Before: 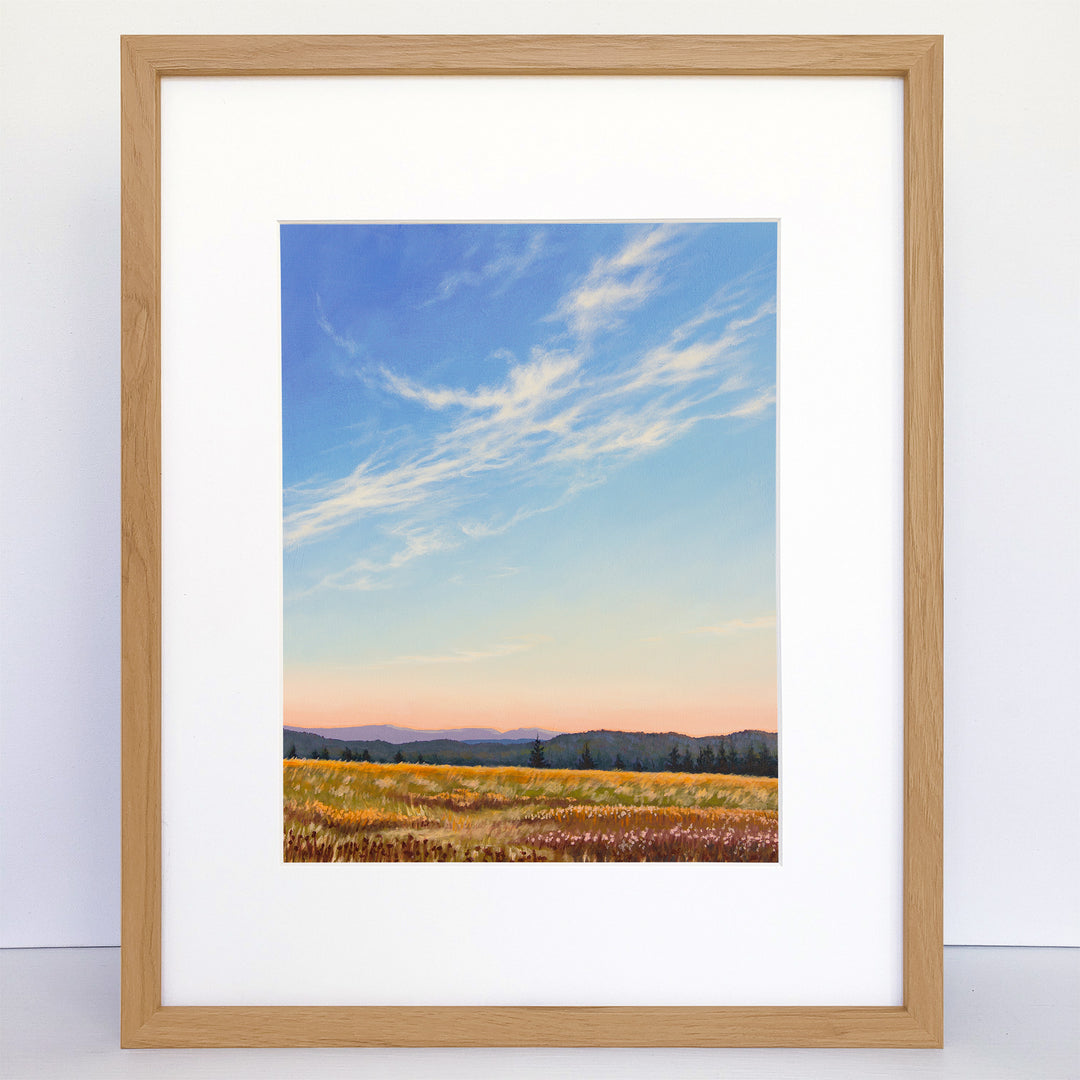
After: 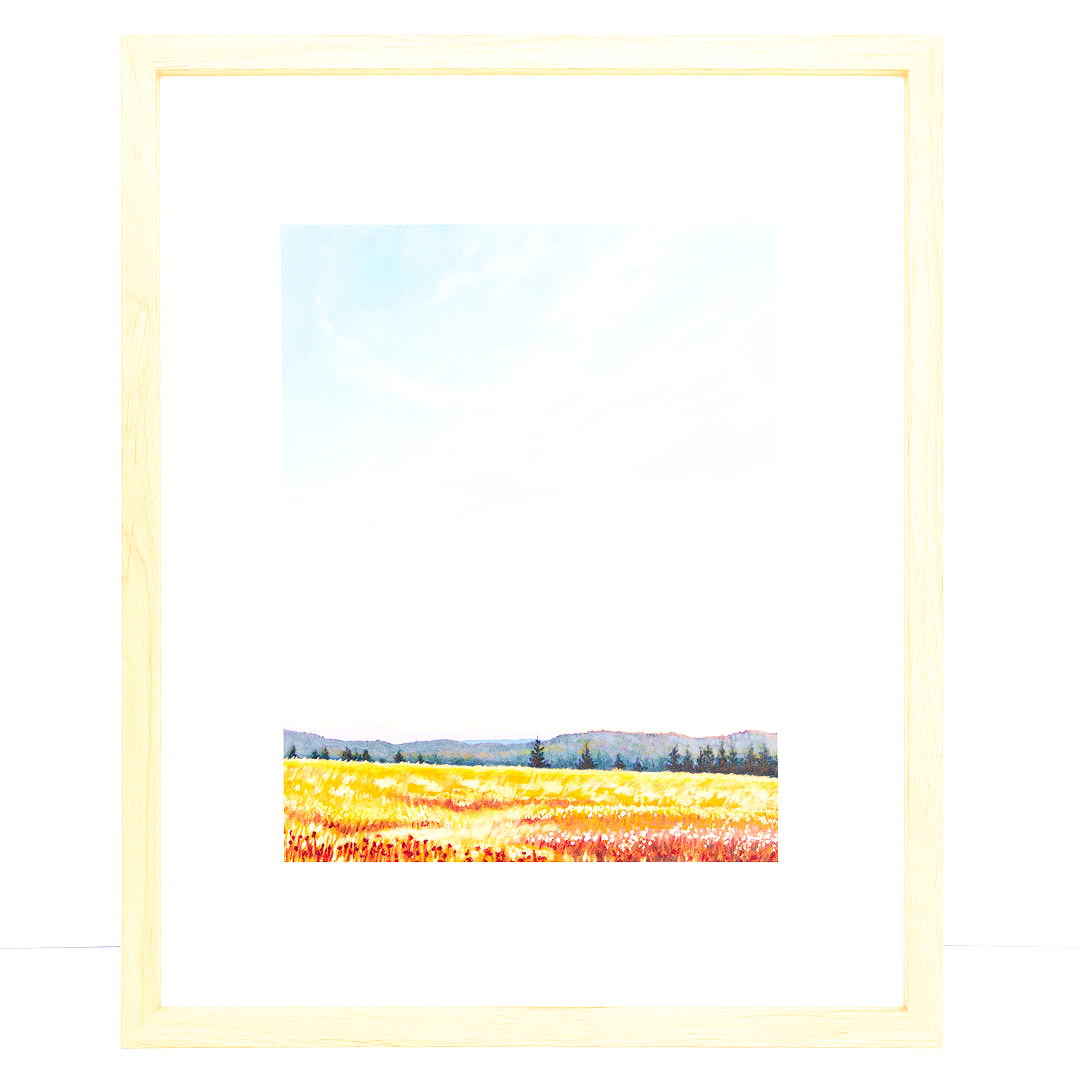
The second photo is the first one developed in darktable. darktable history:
color zones: curves: ch1 [(0.239, 0.552) (0.75, 0.5)]; ch2 [(0.25, 0.462) (0.749, 0.457)]
base curve: curves: ch0 [(0, 0) (0.007, 0.004) (0.027, 0.03) (0.046, 0.07) (0.207, 0.54) (0.442, 0.872) (0.673, 0.972) (1, 1)], preserve colors none
exposure: black level correction 0, exposure 1.199 EV, compensate exposure bias true, compensate highlight preservation false
